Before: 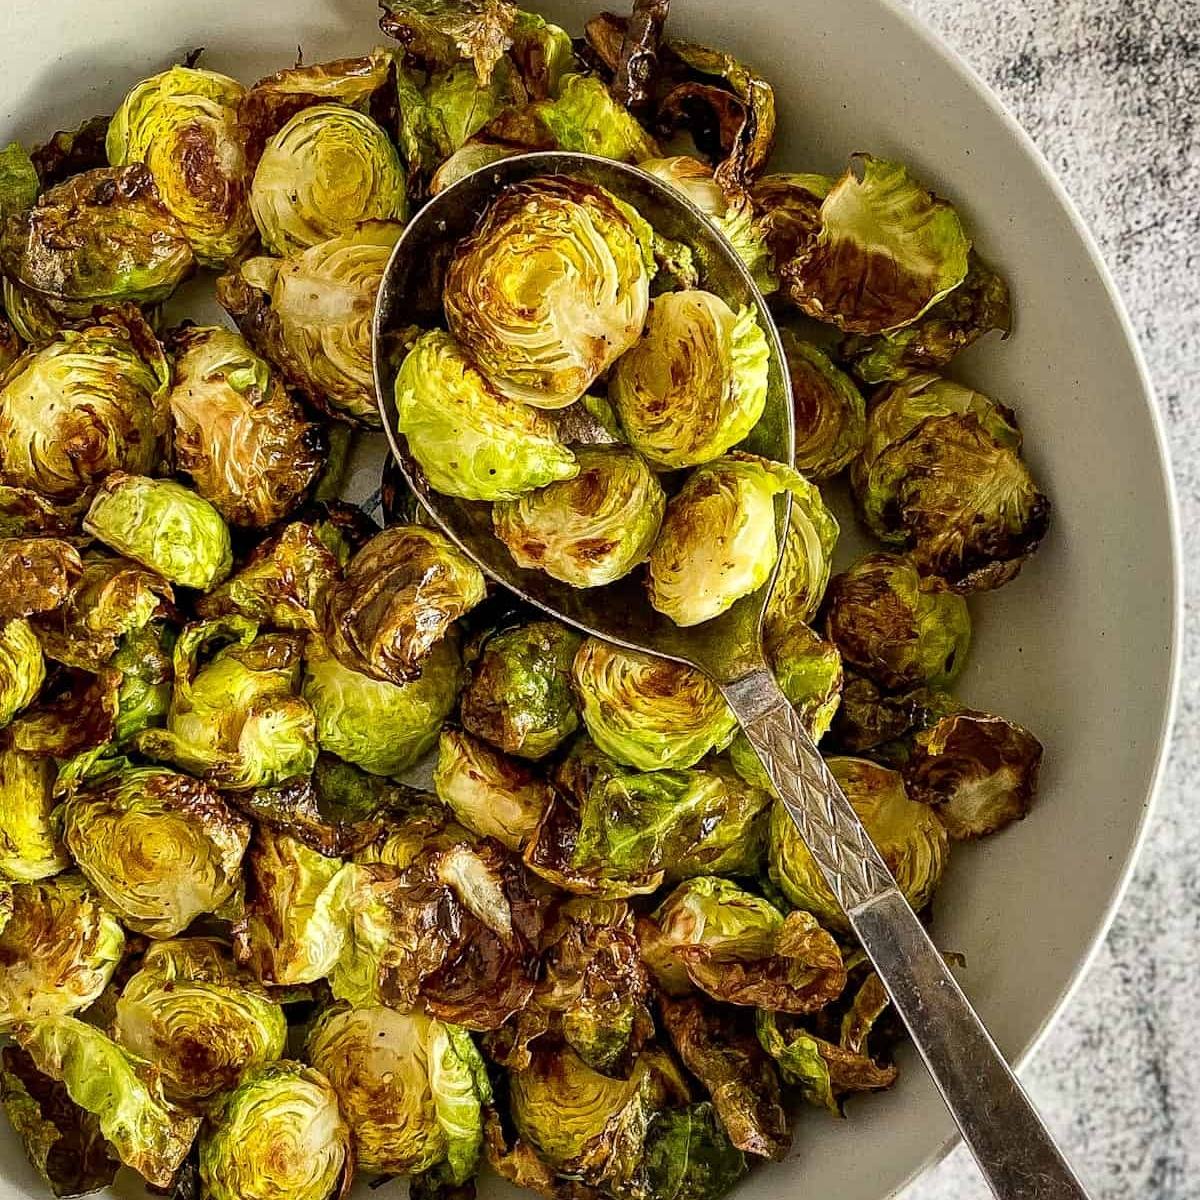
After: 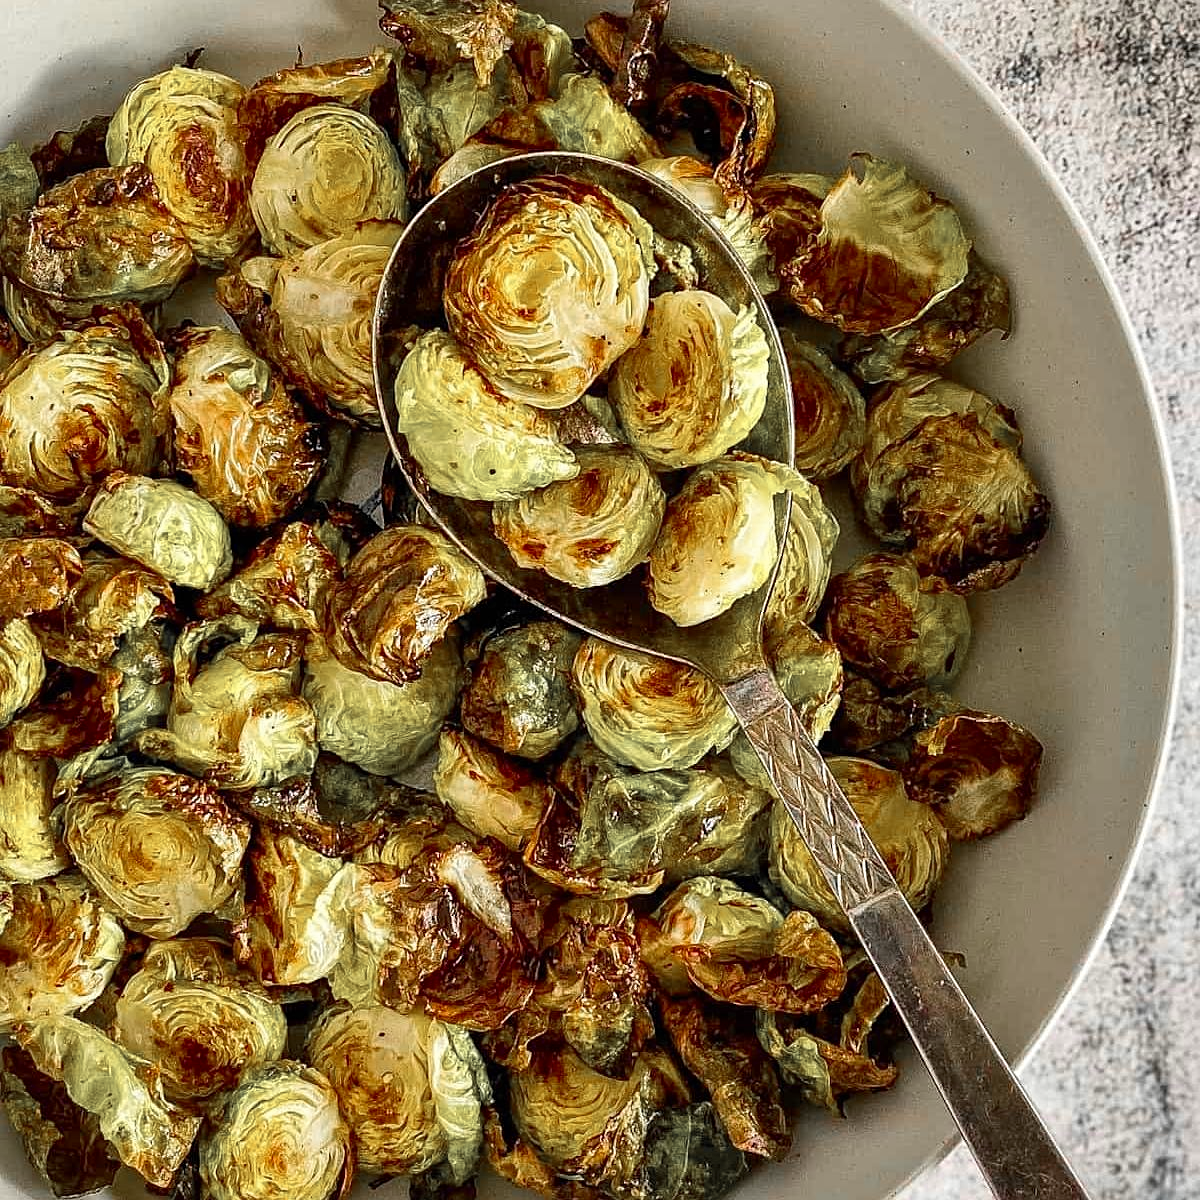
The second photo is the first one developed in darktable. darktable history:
color zones: curves: ch1 [(0, 0.679) (0.143, 0.647) (0.286, 0.261) (0.378, -0.011) (0.571, 0.396) (0.714, 0.399) (0.857, 0.406) (1, 0.679)]
sharpen: amount 0.2
